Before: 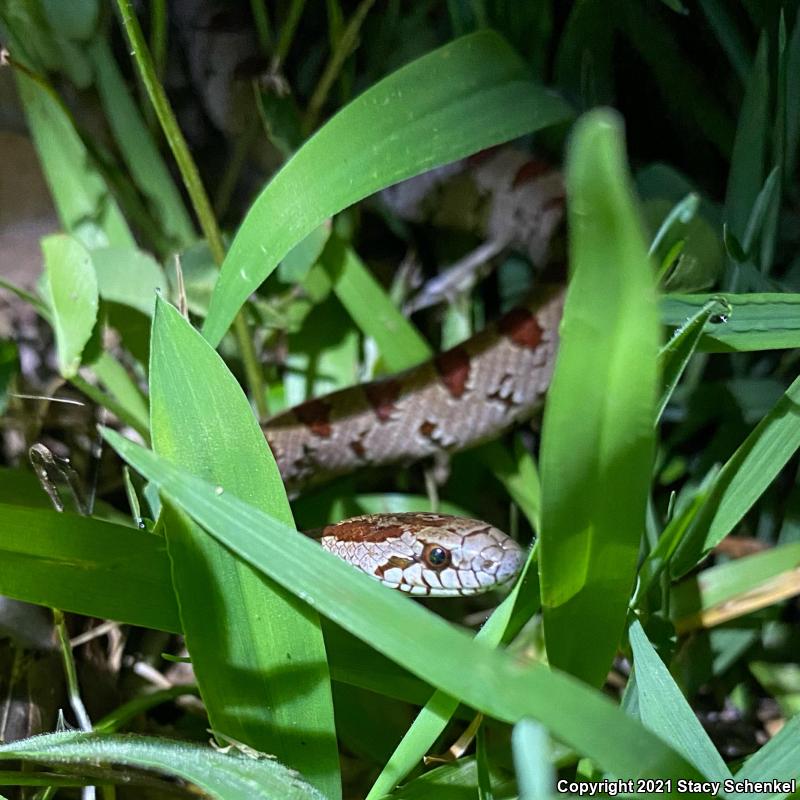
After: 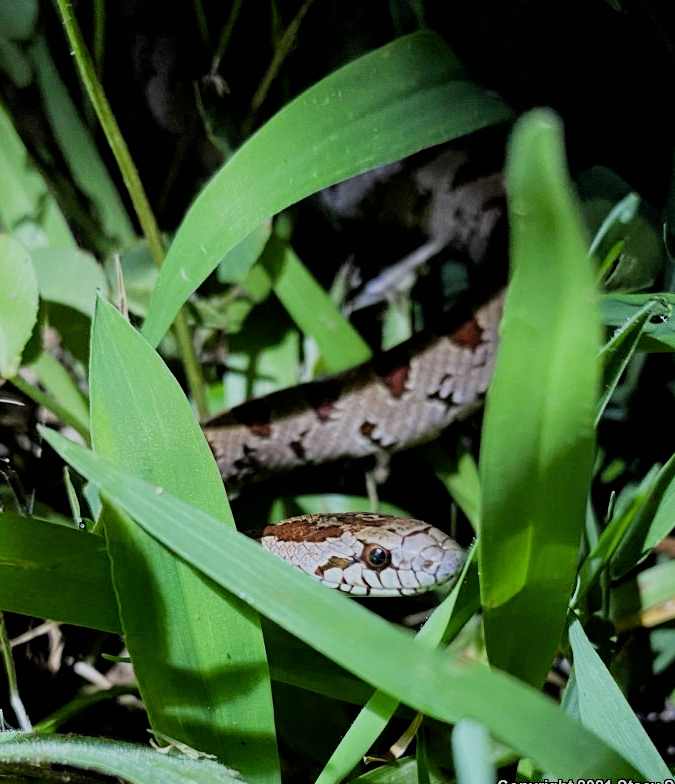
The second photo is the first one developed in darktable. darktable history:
filmic rgb: black relative exposure -4.14 EV, white relative exposure 5.1 EV, hardness 2.11, contrast 1.165
crop: left 7.598%, right 7.873%
